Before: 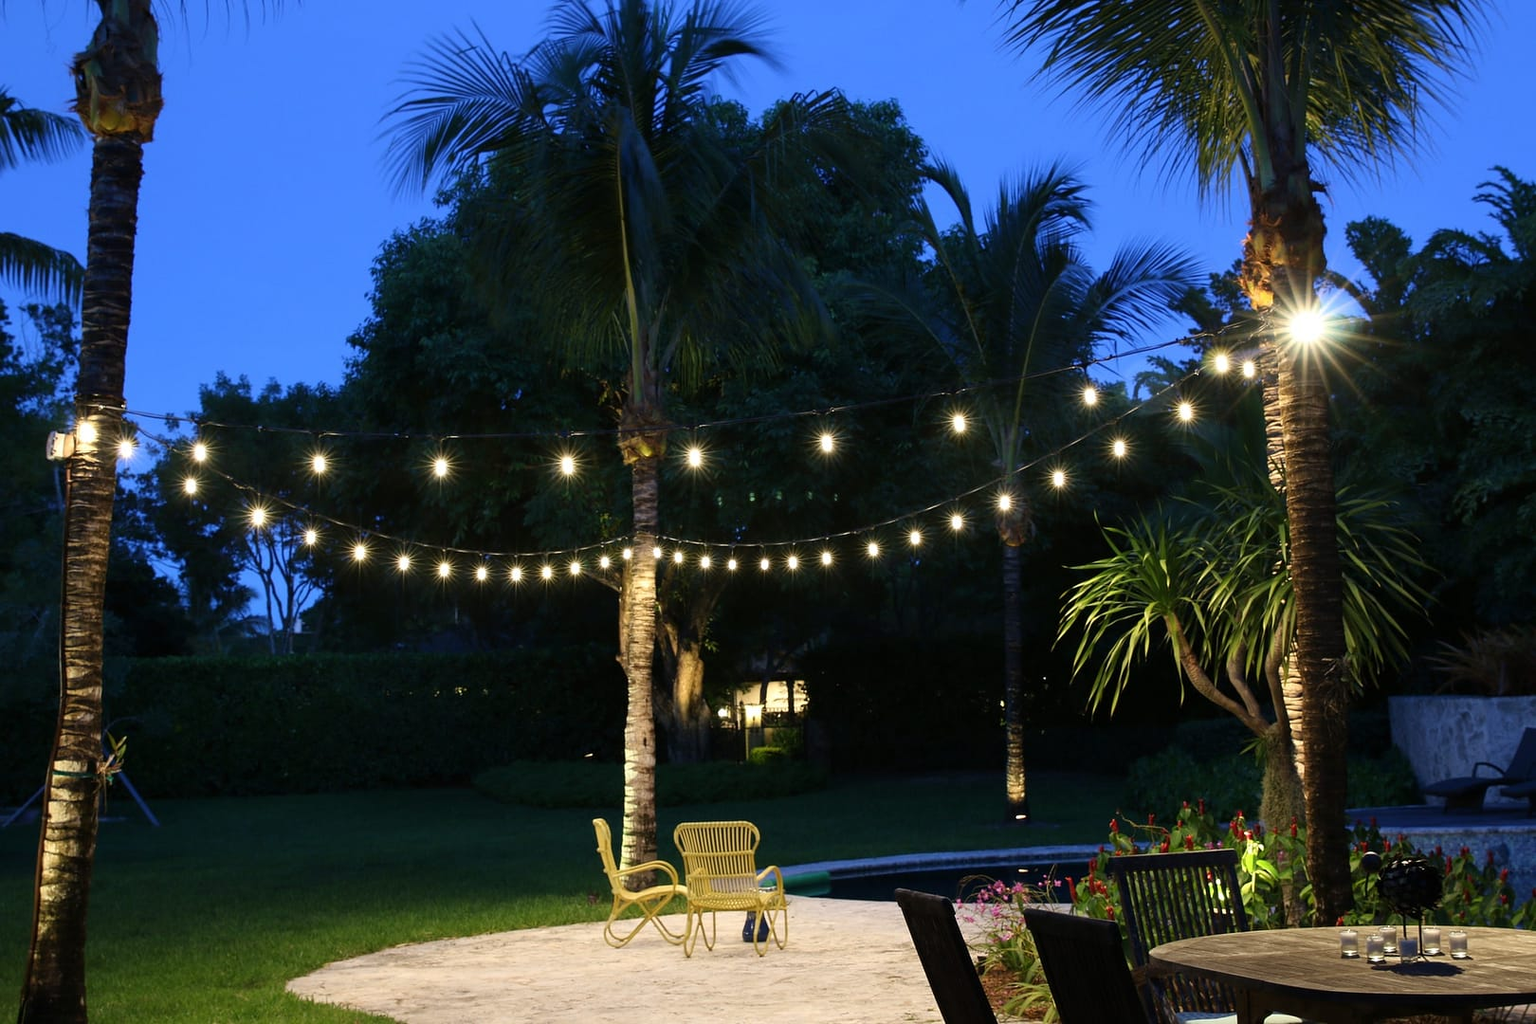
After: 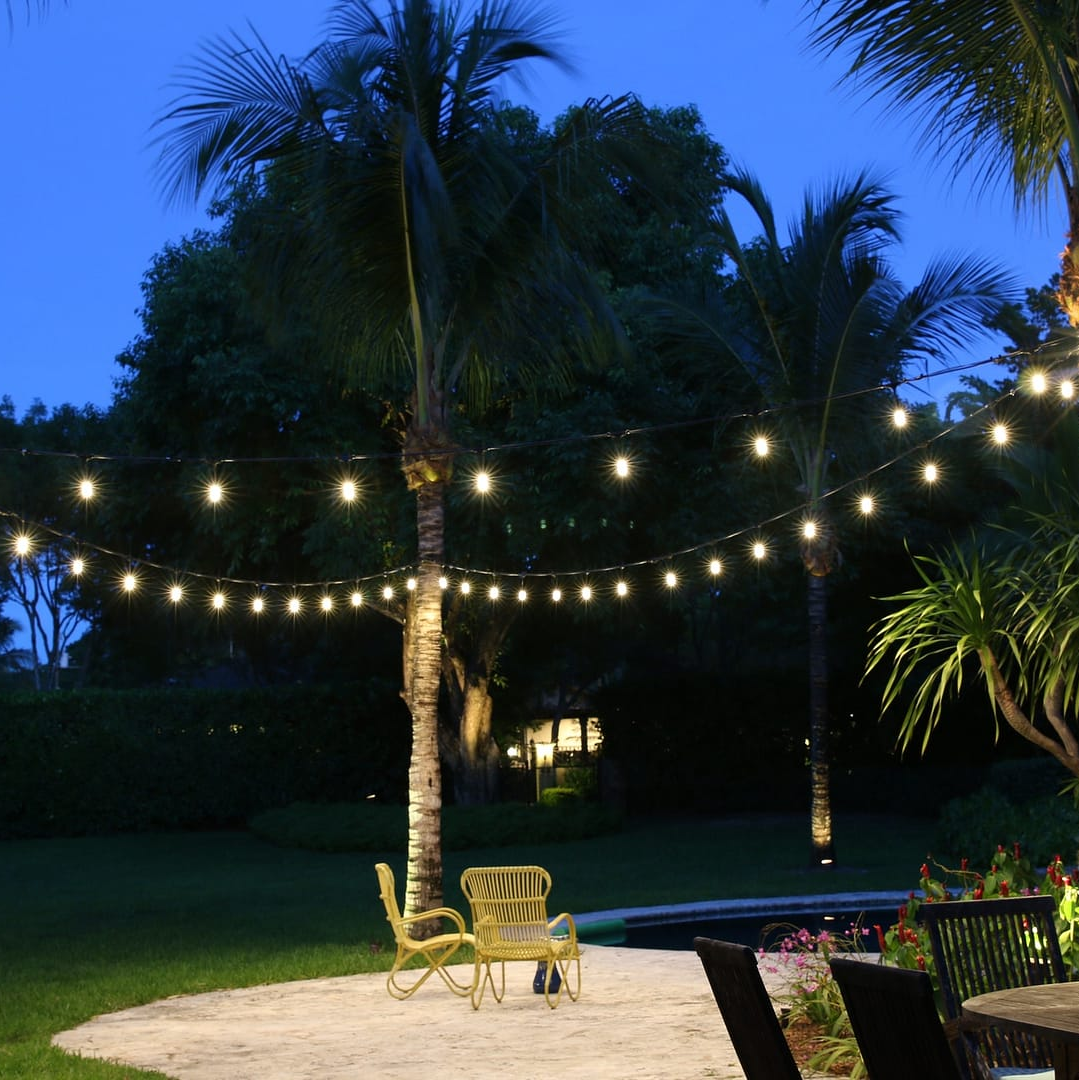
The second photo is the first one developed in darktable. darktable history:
crop and rotate: left 15.474%, right 17.861%
